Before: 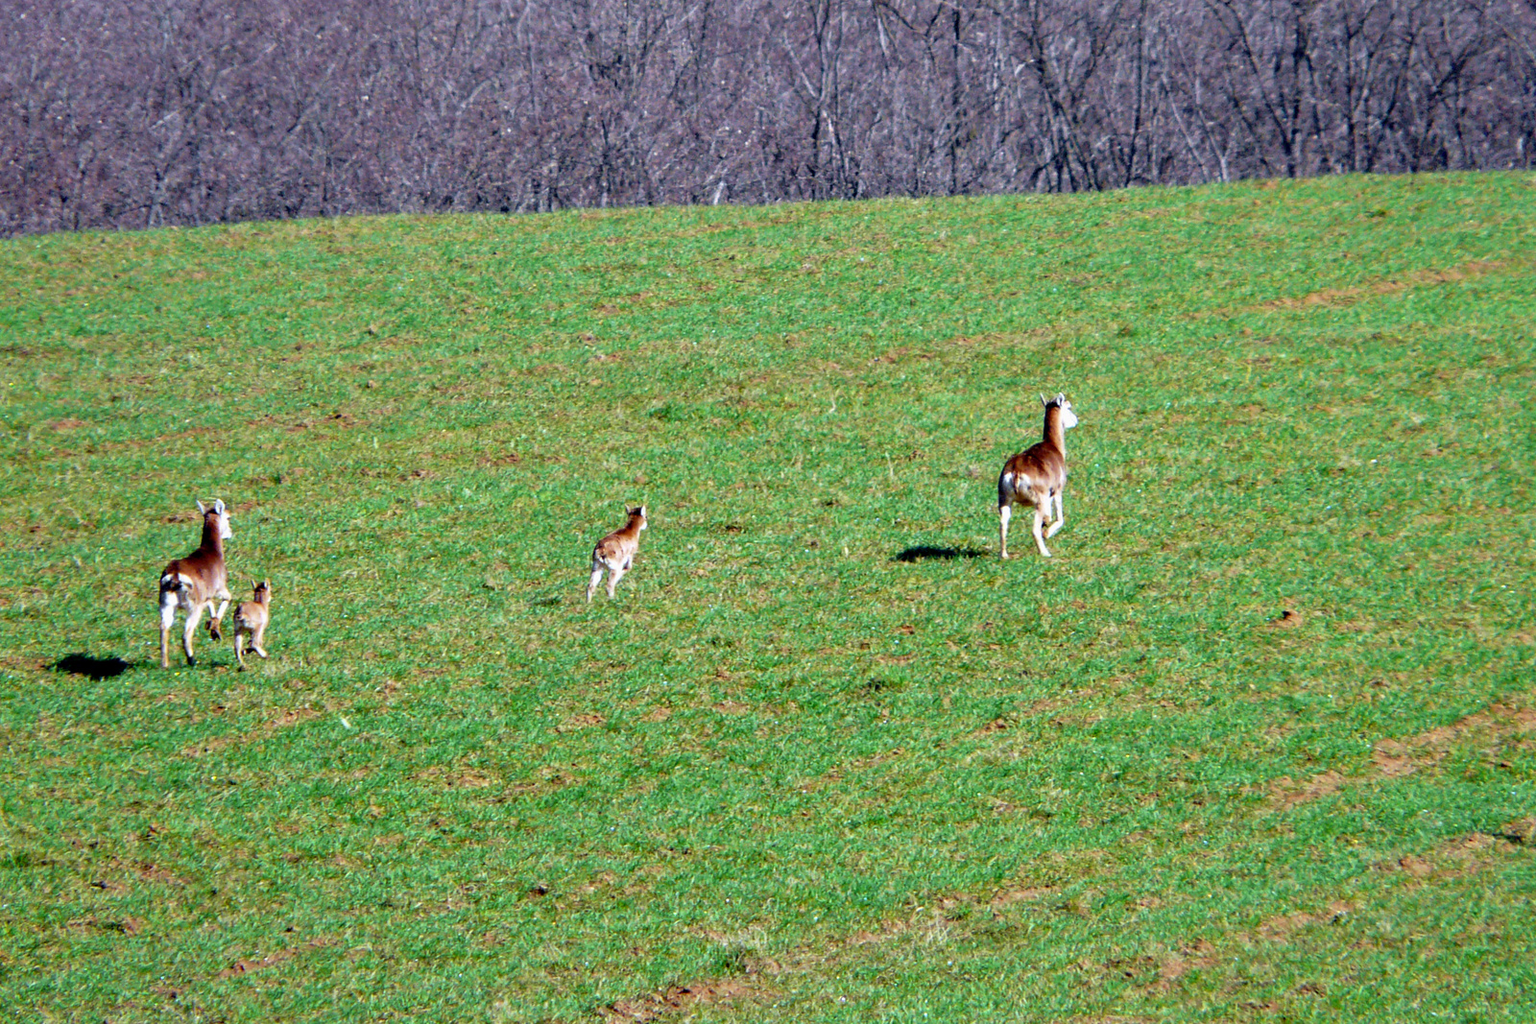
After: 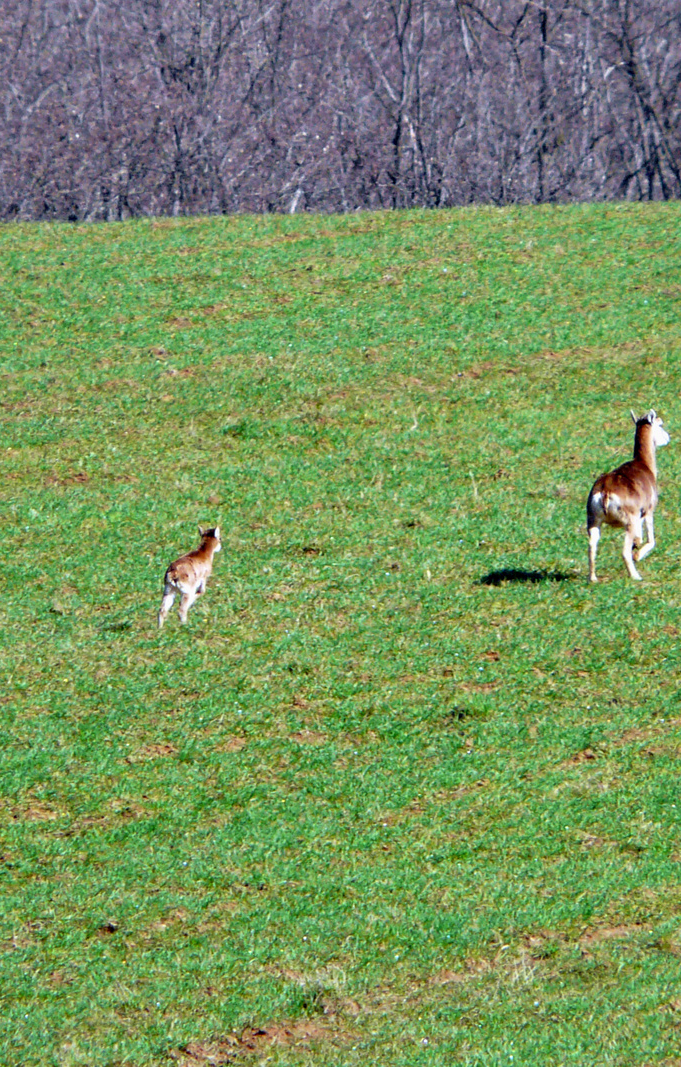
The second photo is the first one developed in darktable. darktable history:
crop: left 28.328%, right 29.107%
